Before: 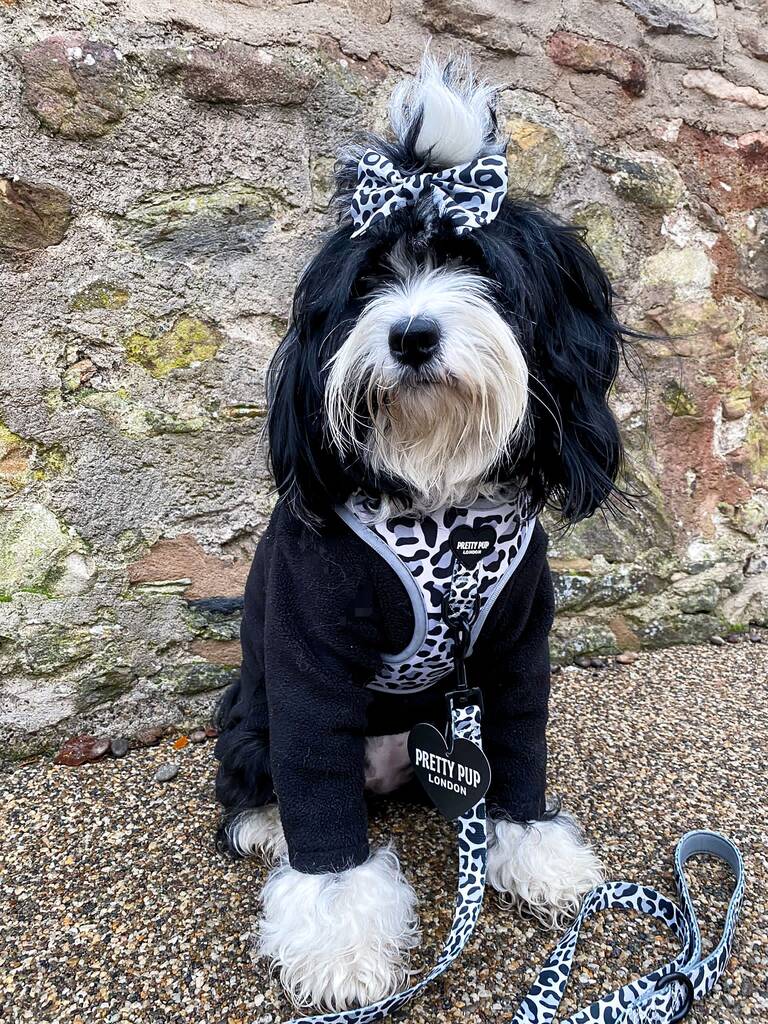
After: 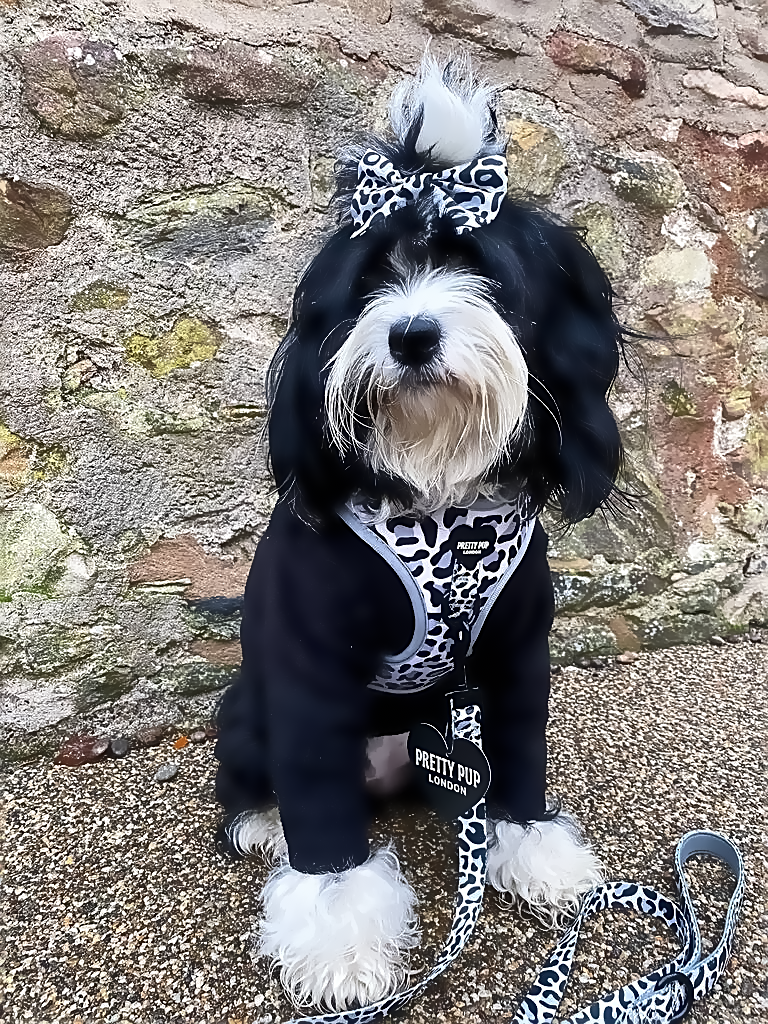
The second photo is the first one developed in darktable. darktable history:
astrophoto denoise: patch size 4, strength 100%, luma 25% | blend: blend mode average, opacity 100%; mask: uniform (no mask)
sharpen: on, module defaults
contrast equalizer: octaves 7, y [[0.5, 0.502, 0.506, 0.511, 0.52, 0.537], [0.5 ×6], [0.505, 0.509, 0.518, 0.534, 0.553, 0.561], [0 ×6], [0 ×6]]
denoise (profiled) "2": strength 0.5, central pixel weight 0, a [-1, 0, 0], y [[0, 0, 0.5 ×5] ×4, [0.5 ×7], [0.5 ×7]], fix various bugs in algorithm false, upgrade profiled transform false, color mode RGB, compensate highlight preservation false | blend: blend mode average, opacity 25%; mask: uniform (no mask)
denoise (profiled) #2: patch size 4, central pixel weight 0, a [-1, 0, 0], y [[0, 0, 0.5 ×5] ×4, [0.5 ×7], [0.5 ×7]], fix various bugs in algorithm false, upgrade profiled transform false, color mode RGB, compensate highlight preservation false | blend: blend mode HSV color, opacity 50%; mask: uniform (no mask)
denoise (profiled) "1": patch size 4, central pixel weight 0, a [-1, 0, 0], mode non-local means, y [[0, 0, 0.5 ×5] ×4, [0.5 ×7], [0.5 ×7]], fix various bugs in algorithm false, upgrade profiled transform false, color mode RGB, compensate highlight preservation false | blend: blend mode HSV value, opacity 20%; mask: uniform (no mask)
surface blur "1": radius 9, red 0.1, green 0.05, blue 0.1 | blend: blend mode HSV color, opacity 50%; mask: uniform (no mask)
surface blur "2": radius 5, red 0.1, green 0.05, blue 0.1 | blend: blend mode average, opacity 25%; mask: uniform (no mask)
